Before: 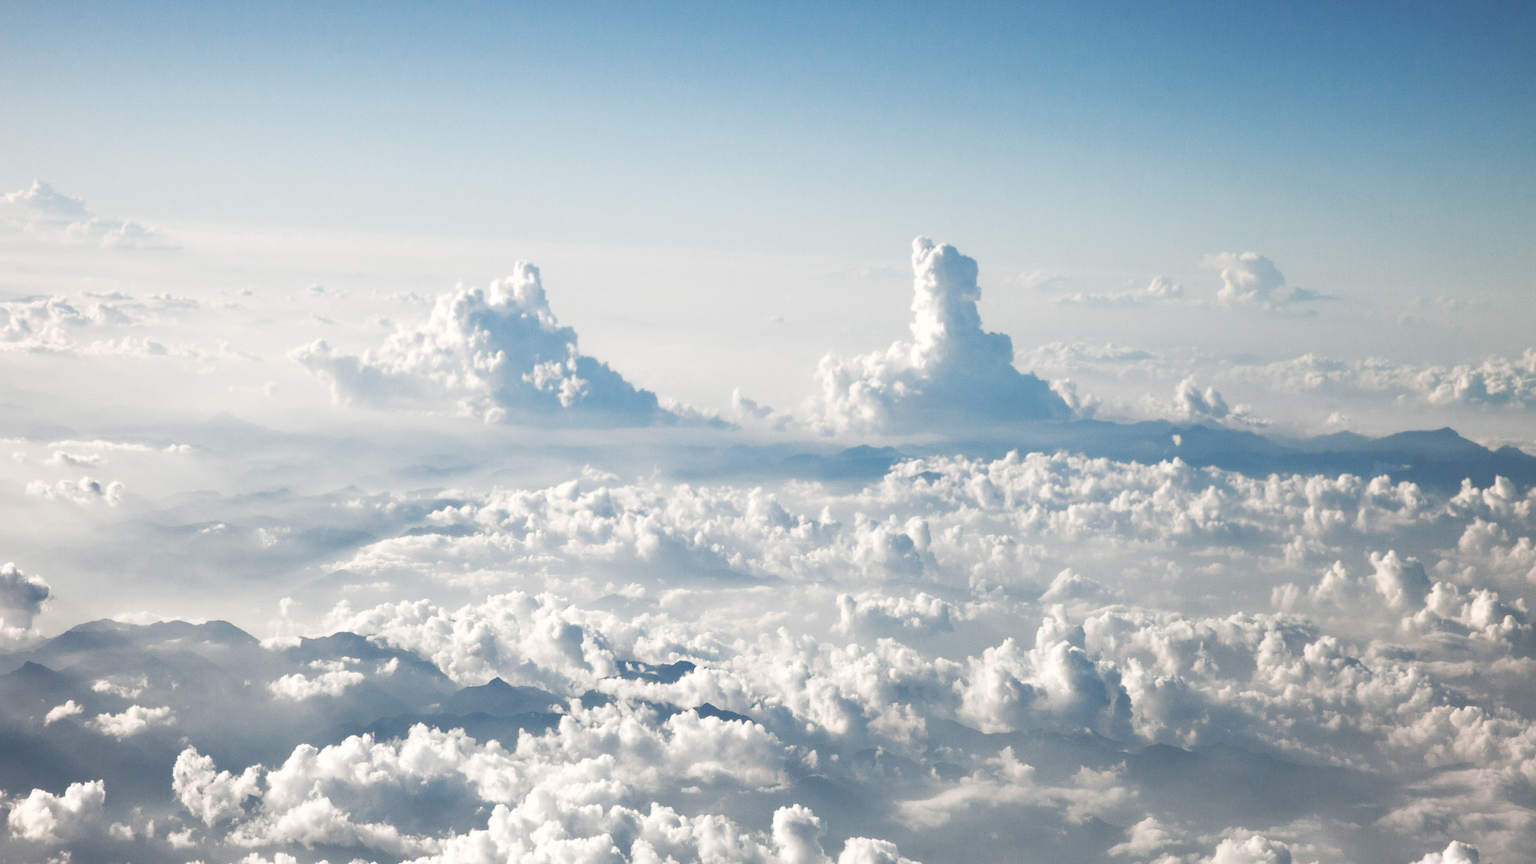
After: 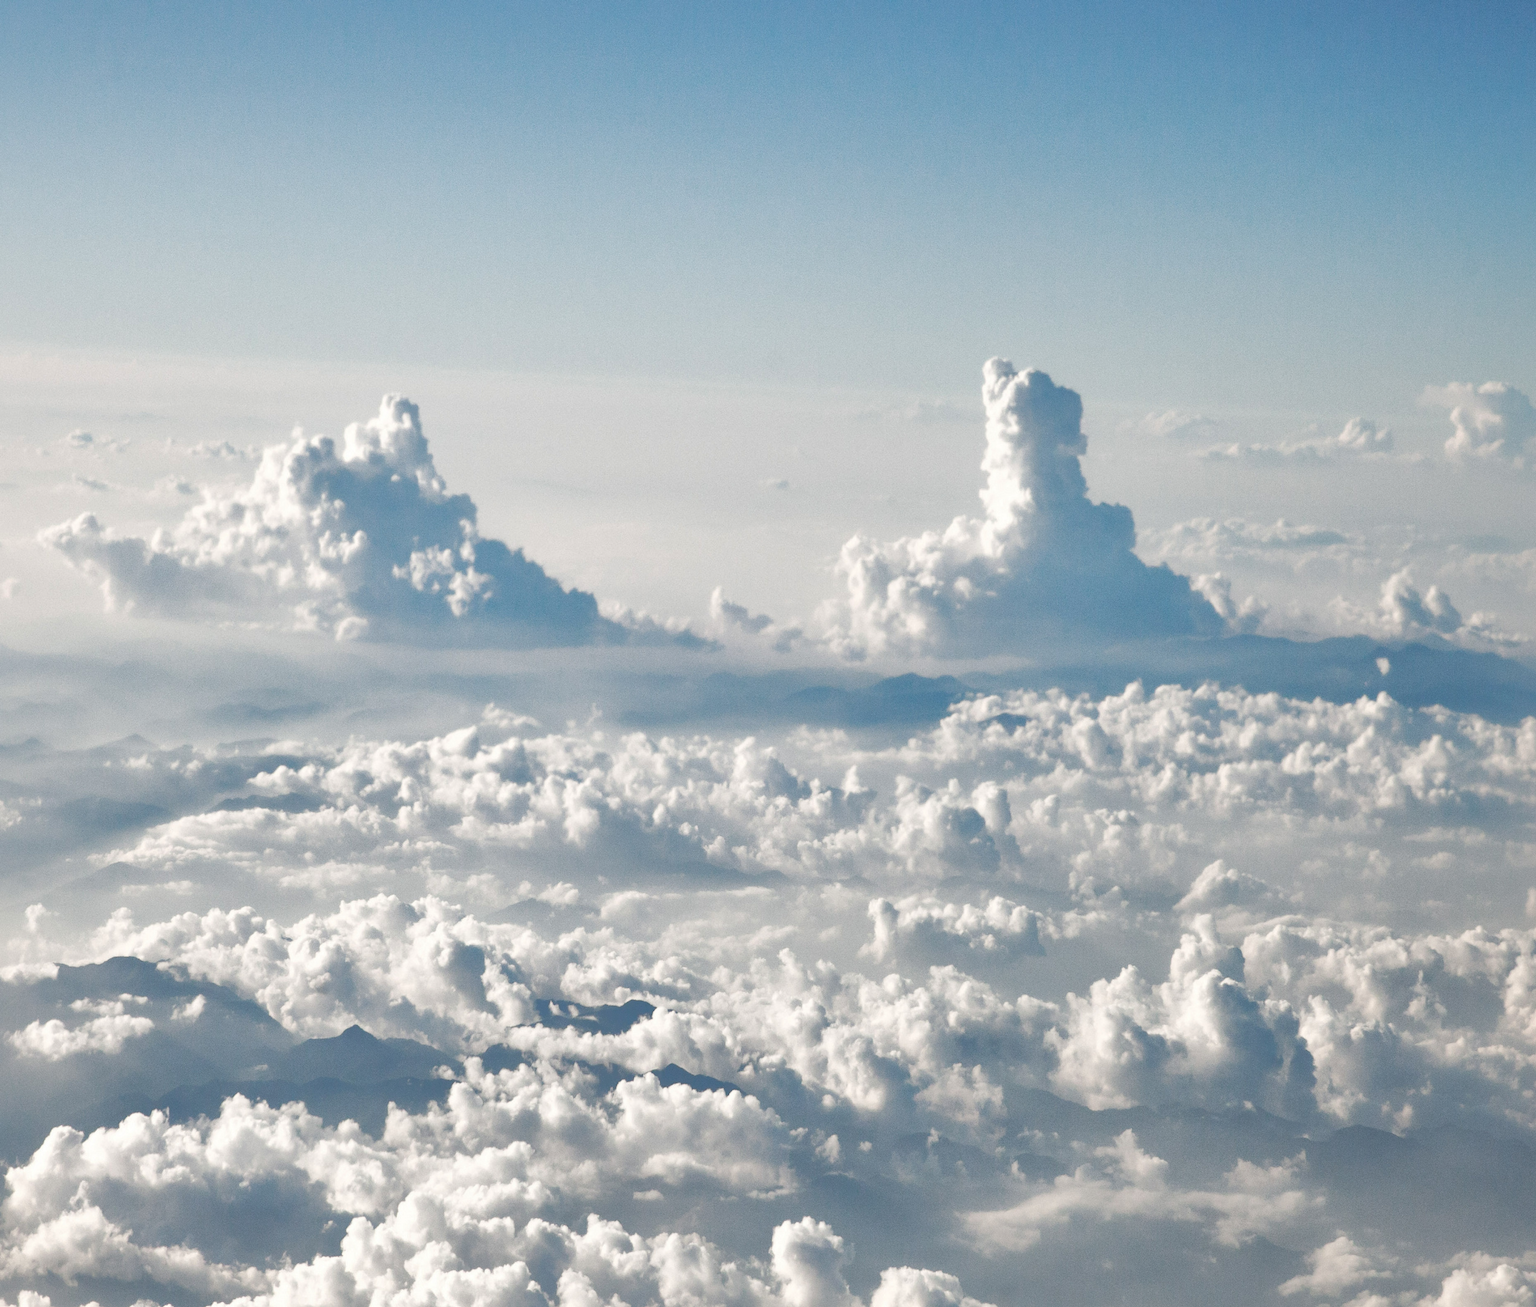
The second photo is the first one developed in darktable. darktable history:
crop: left 17.121%, right 16.779%
shadows and highlights: on, module defaults
